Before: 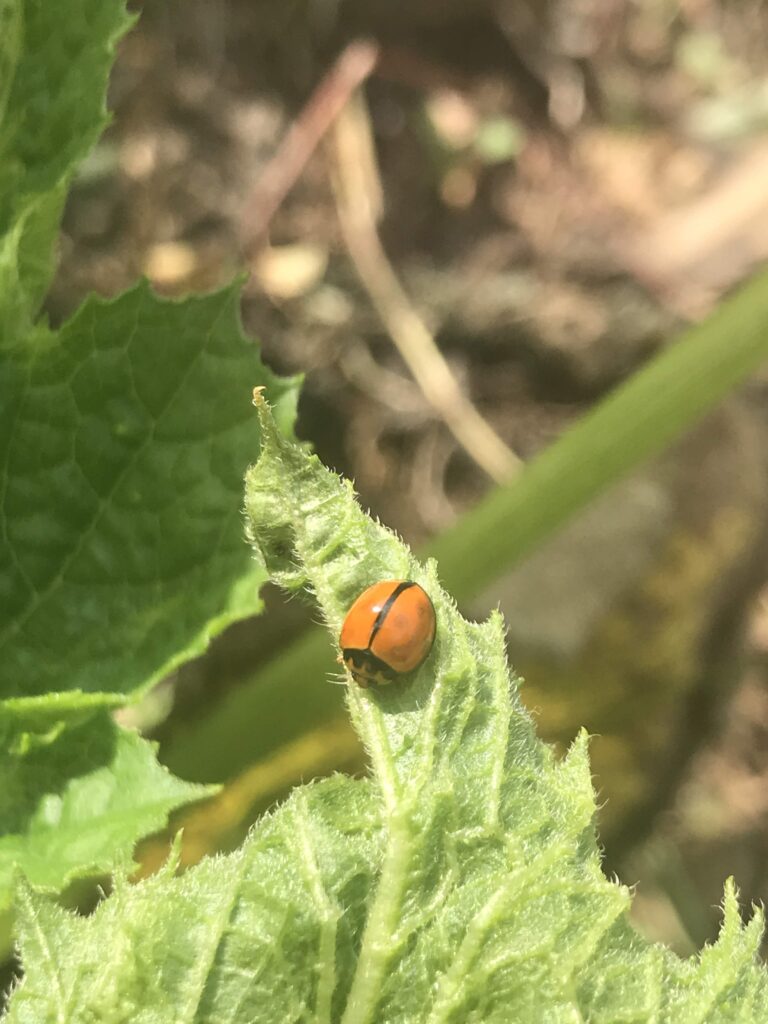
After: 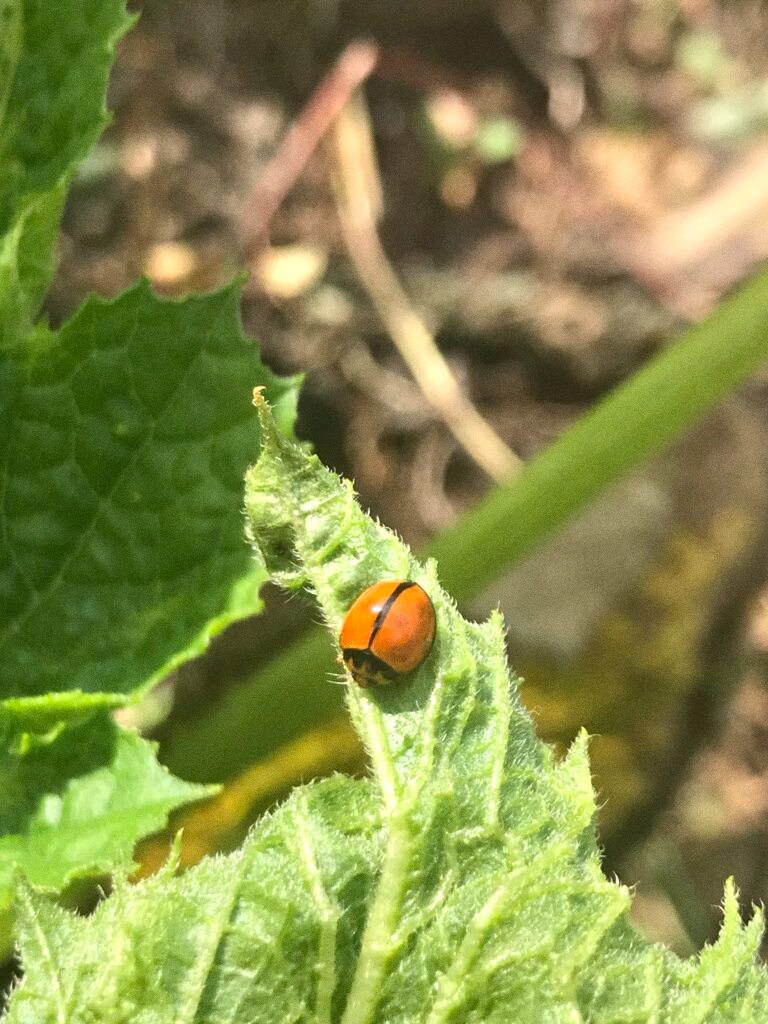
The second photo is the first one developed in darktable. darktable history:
grain: coarseness 0.09 ISO
white balance: red 0.986, blue 1.01
contrast equalizer: octaves 7, y [[0.528, 0.548, 0.563, 0.562, 0.546, 0.526], [0.55 ×6], [0 ×6], [0 ×6], [0 ×6]]
